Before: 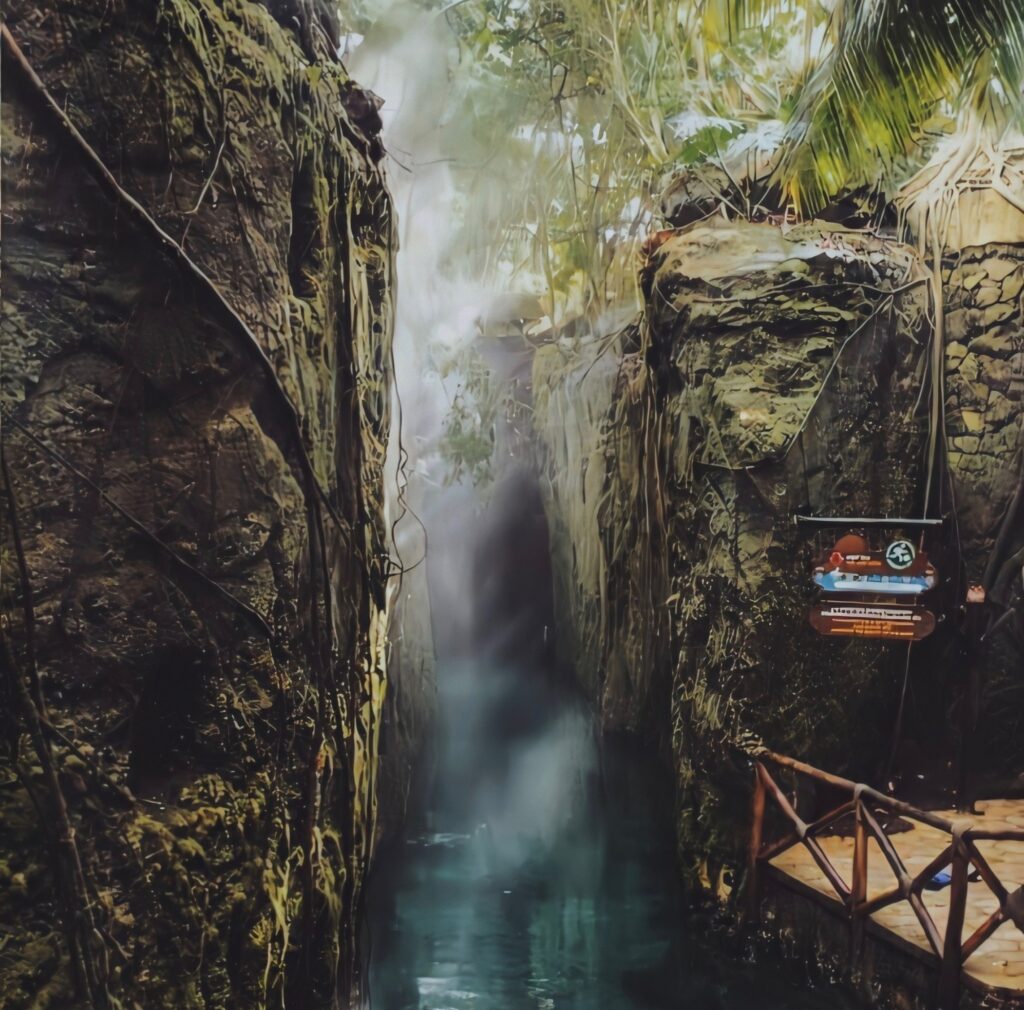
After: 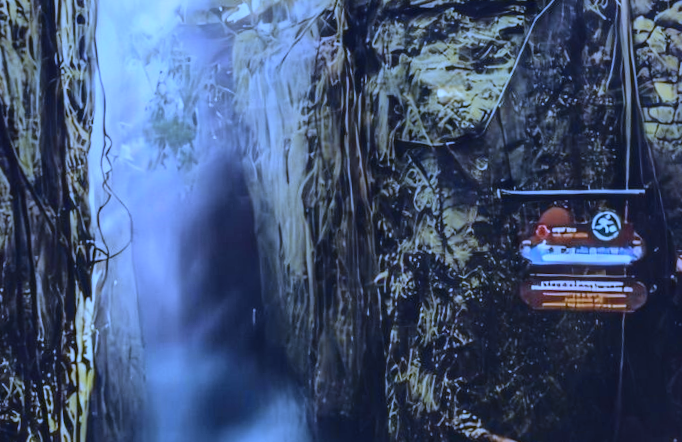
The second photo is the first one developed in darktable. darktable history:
tone curve: curves: ch0 [(0, 0.021) (0.049, 0.044) (0.152, 0.14) (0.328, 0.377) (0.473, 0.543) (0.641, 0.705) (0.868, 0.887) (1, 0.969)]; ch1 [(0, 0) (0.302, 0.331) (0.427, 0.433) (0.472, 0.47) (0.502, 0.503) (0.522, 0.526) (0.564, 0.591) (0.602, 0.632) (0.677, 0.701) (0.859, 0.885) (1, 1)]; ch2 [(0, 0) (0.33, 0.301) (0.447, 0.44) (0.487, 0.496) (0.502, 0.516) (0.535, 0.554) (0.565, 0.598) (0.618, 0.629) (1, 1)], color space Lab, independent channels, preserve colors none
rotate and perspective: rotation -1.68°, lens shift (vertical) -0.146, crop left 0.049, crop right 0.912, crop top 0.032, crop bottom 0.96
local contrast: on, module defaults
crop and rotate: left 27.938%, top 27.046%, bottom 27.046%
white balance: red 0.766, blue 1.537
